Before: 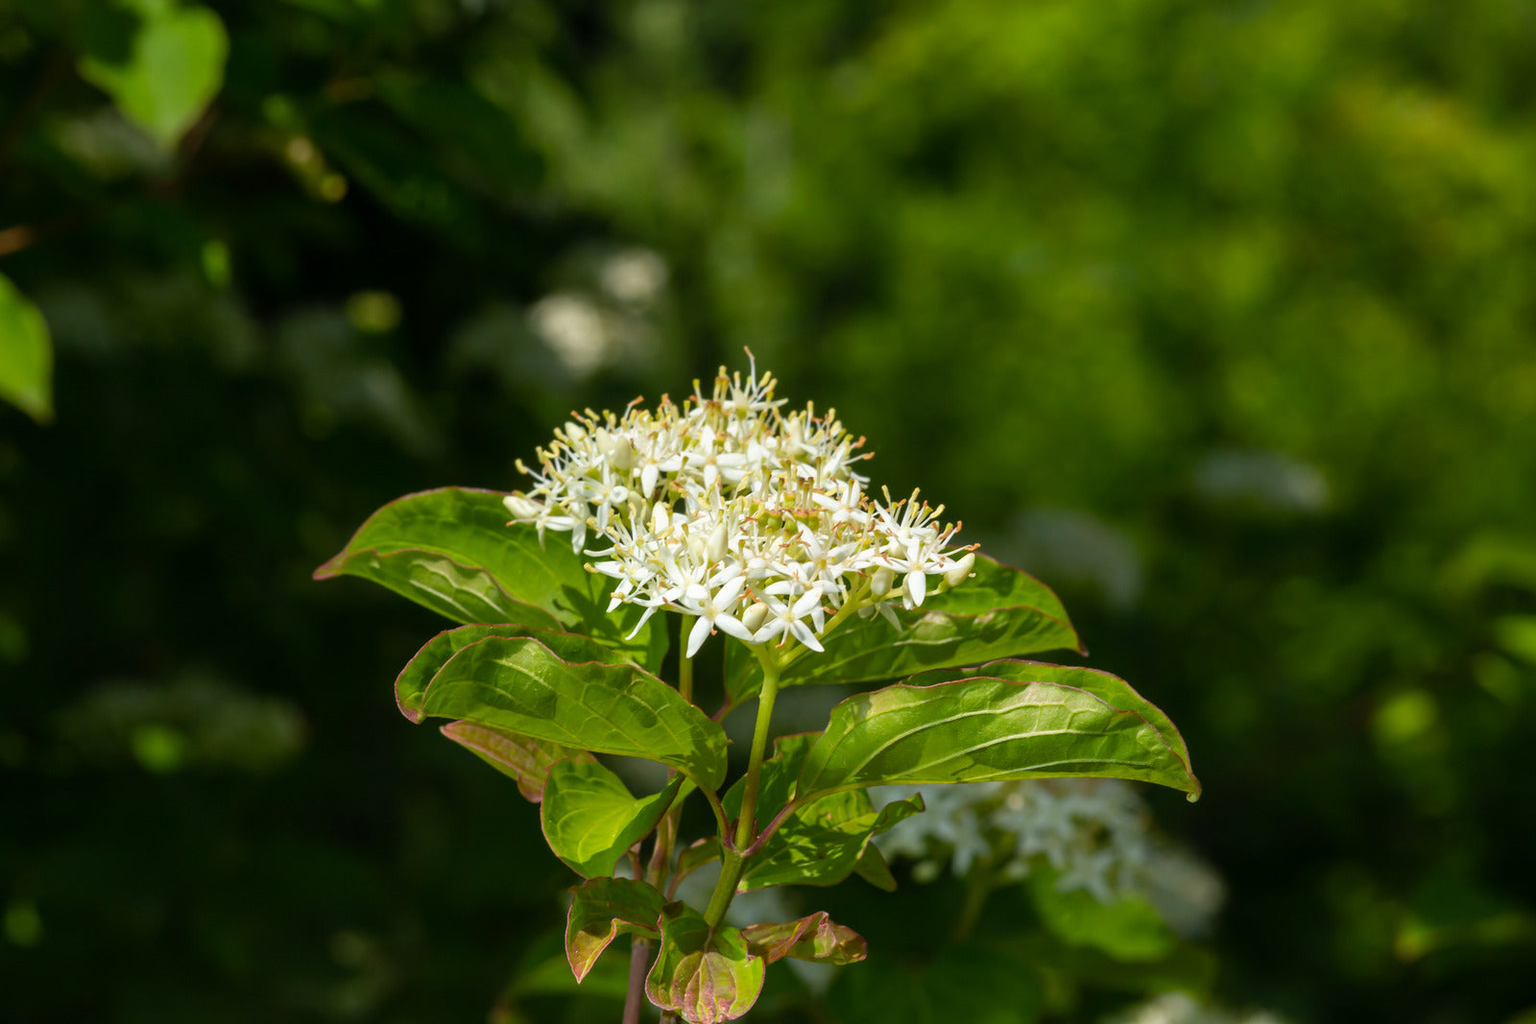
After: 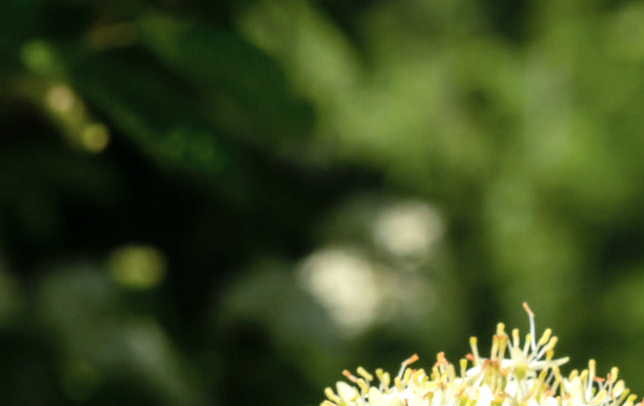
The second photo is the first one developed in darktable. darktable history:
crop: left 15.761%, top 5.449%, right 43.975%, bottom 56.437%
tone equalizer: mask exposure compensation -0.502 EV
tone curve: curves: ch0 [(0, 0) (0.55, 0.716) (0.841, 0.969)], color space Lab, independent channels, preserve colors none
